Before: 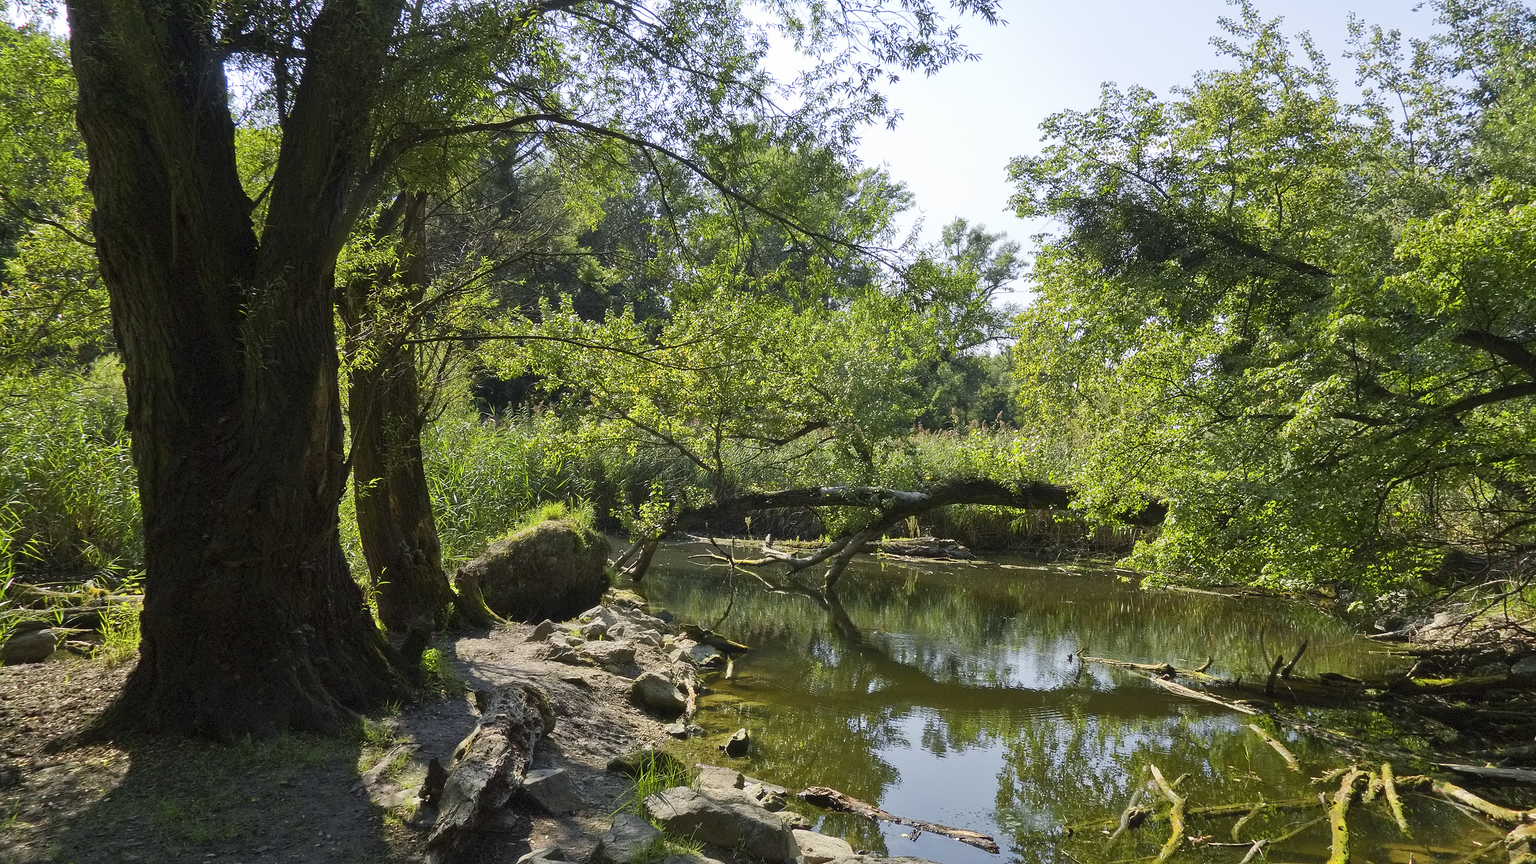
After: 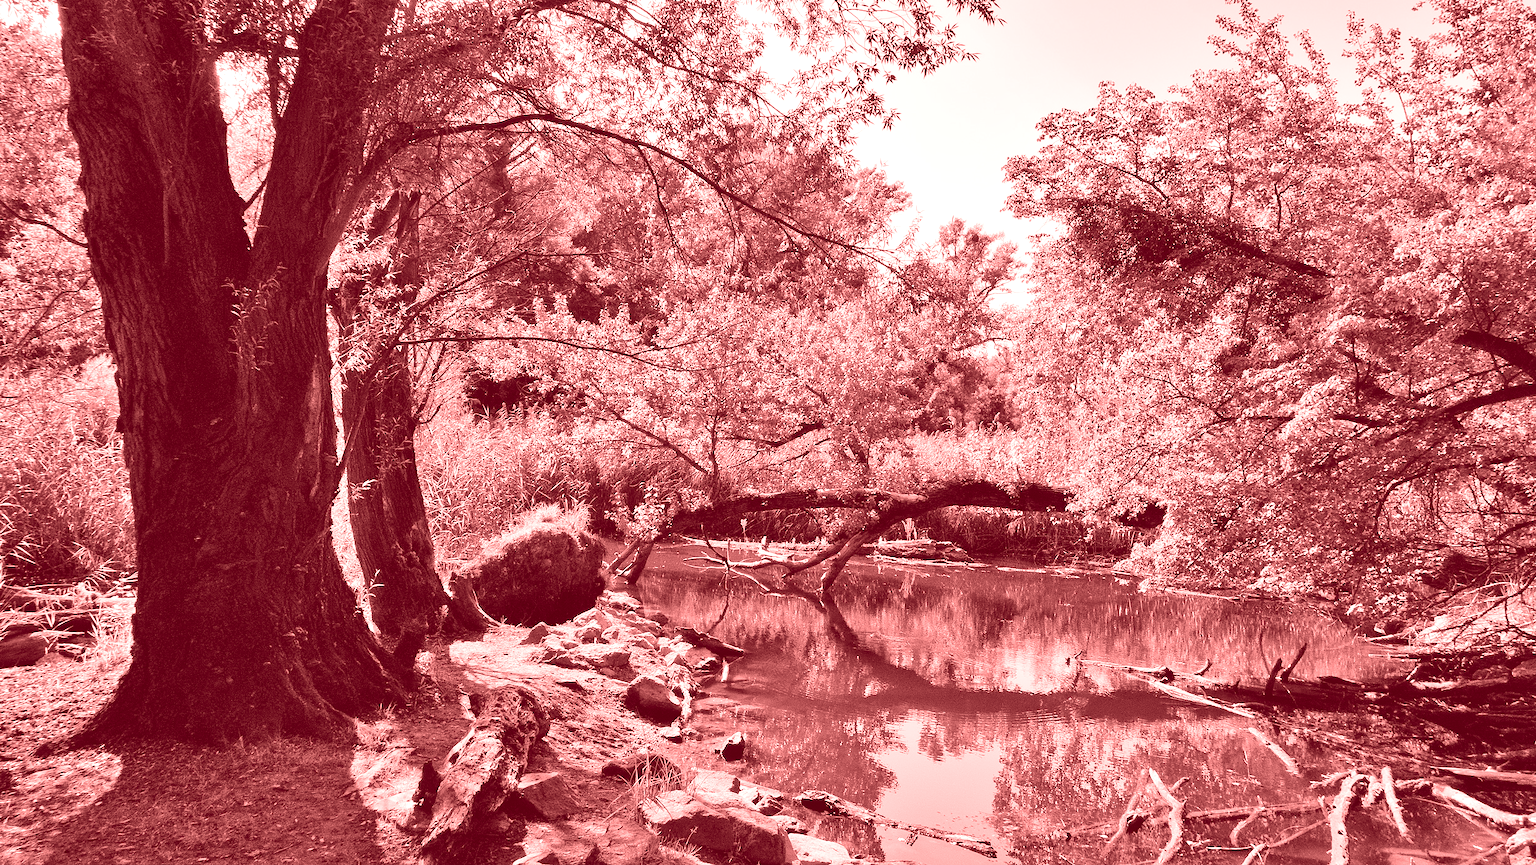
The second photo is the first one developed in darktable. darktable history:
contrast equalizer: octaves 7, y [[0.6 ×6], [0.55 ×6], [0 ×6], [0 ×6], [0 ×6]], mix 0.53
colorize: saturation 60%, source mix 100%
crop and rotate: left 0.614%, top 0.179%, bottom 0.309%
shadows and highlights: low approximation 0.01, soften with gaussian
tone curve: curves: ch0 [(0, 0.021) (0.049, 0.044) (0.152, 0.14) (0.328, 0.377) (0.473, 0.543) (0.641, 0.705) (0.868, 0.887) (1, 0.969)]; ch1 [(0, 0) (0.322, 0.328) (0.43, 0.425) (0.474, 0.466) (0.502, 0.503) (0.522, 0.526) (0.564, 0.591) (0.602, 0.632) (0.677, 0.701) (0.859, 0.885) (1, 1)]; ch2 [(0, 0) (0.33, 0.301) (0.447, 0.44) (0.487, 0.496) (0.502, 0.516) (0.535, 0.554) (0.565, 0.598) (0.618, 0.629) (1, 1)], color space Lab, independent channels, preserve colors none
color correction: highlights a* -5.94, highlights b* 9.48, shadows a* 10.12, shadows b* 23.94
tone equalizer: on, module defaults
